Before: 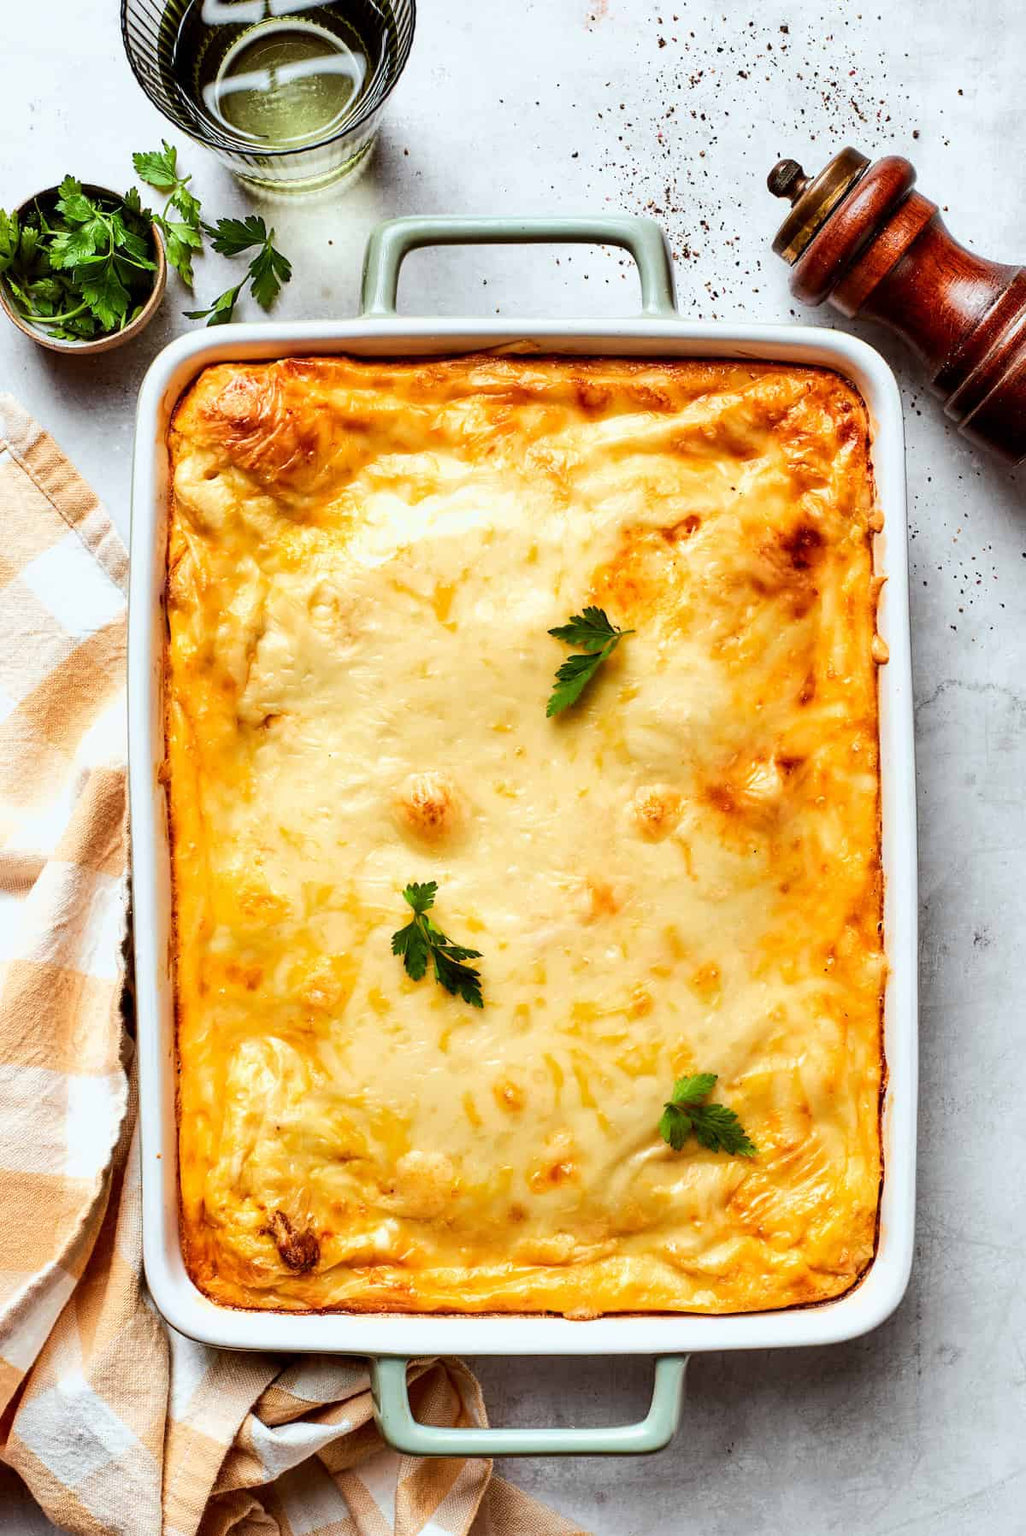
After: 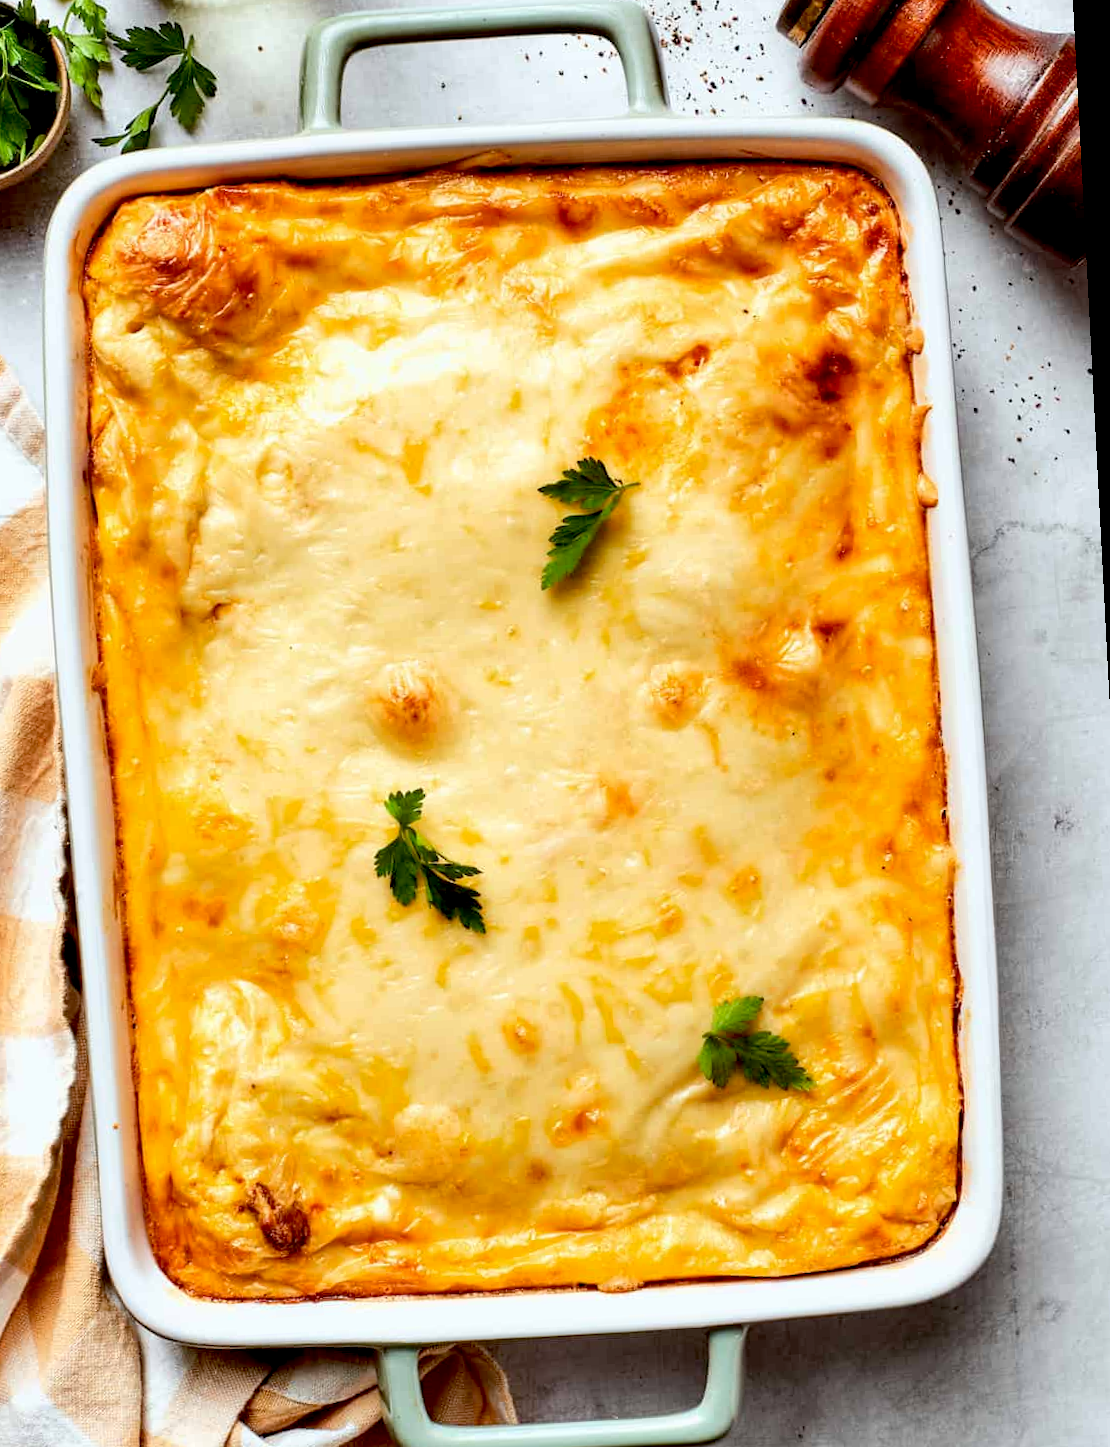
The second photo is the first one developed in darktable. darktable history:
exposure: black level correction 0.01, exposure 0.014 EV, compensate highlight preservation false
crop and rotate: left 8.262%, top 9.226%
rotate and perspective: rotation -3°, crop left 0.031, crop right 0.968, crop top 0.07, crop bottom 0.93
